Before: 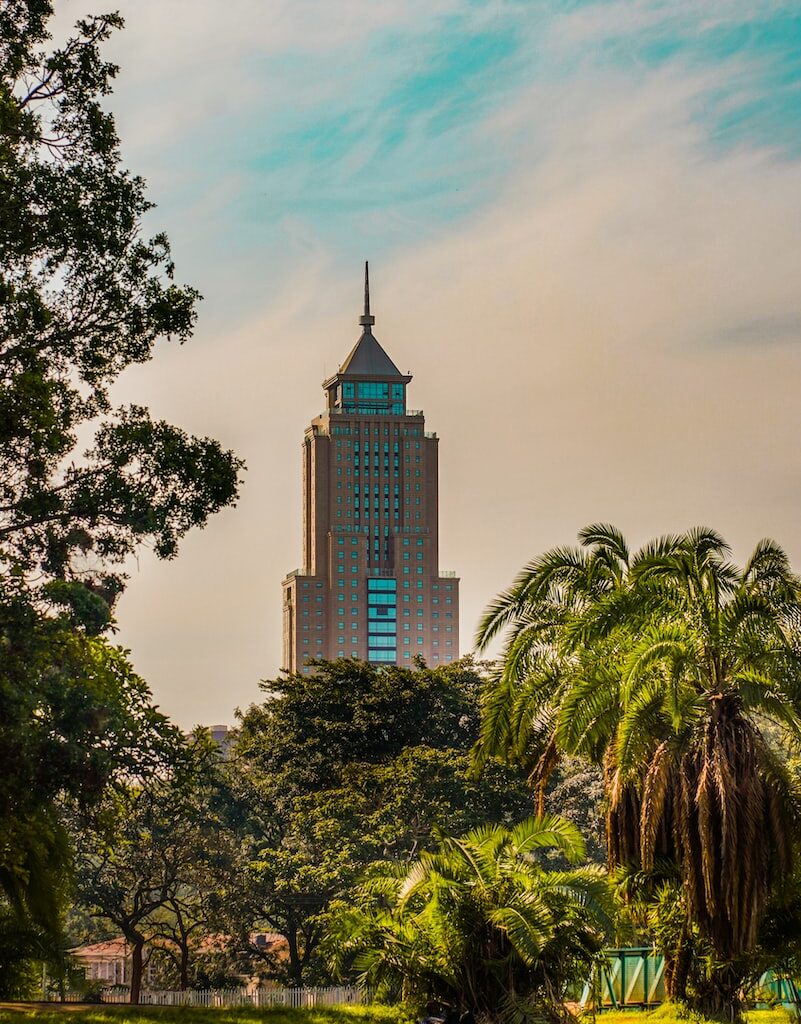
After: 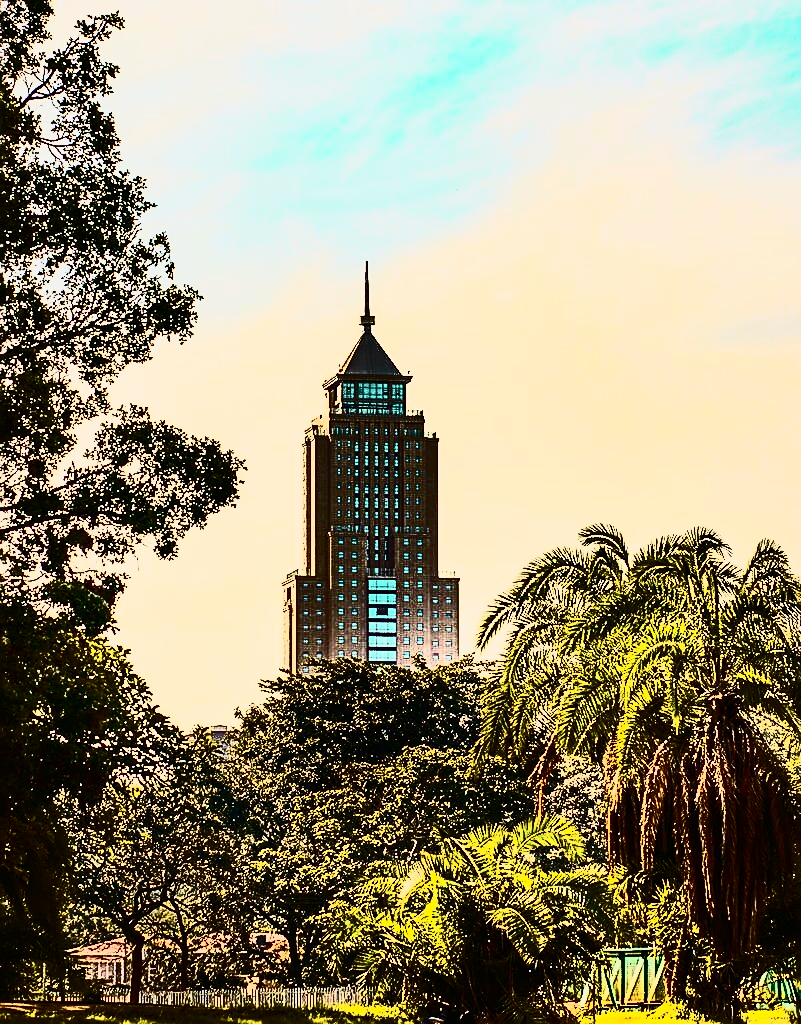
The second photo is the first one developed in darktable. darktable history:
tone curve: curves: ch0 [(0, 0.005) (0.103, 0.081) (0.196, 0.197) (0.391, 0.469) (0.491, 0.585) (0.638, 0.751) (0.822, 0.886) (0.997, 0.959)]; ch1 [(0, 0) (0.172, 0.123) (0.324, 0.253) (0.396, 0.388) (0.474, 0.479) (0.499, 0.498) (0.529, 0.528) (0.579, 0.614) (0.633, 0.677) (0.812, 0.856) (1, 1)]; ch2 [(0, 0) (0.411, 0.424) (0.459, 0.478) (0.5, 0.501) (0.517, 0.526) (0.553, 0.583) (0.609, 0.646) (0.708, 0.768) (0.839, 0.916) (1, 1)], color space Lab, independent channels, preserve colors none
sharpen: radius 1.728, amount 1.299
contrast brightness saturation: contrast 0.948, brightness 0.192
